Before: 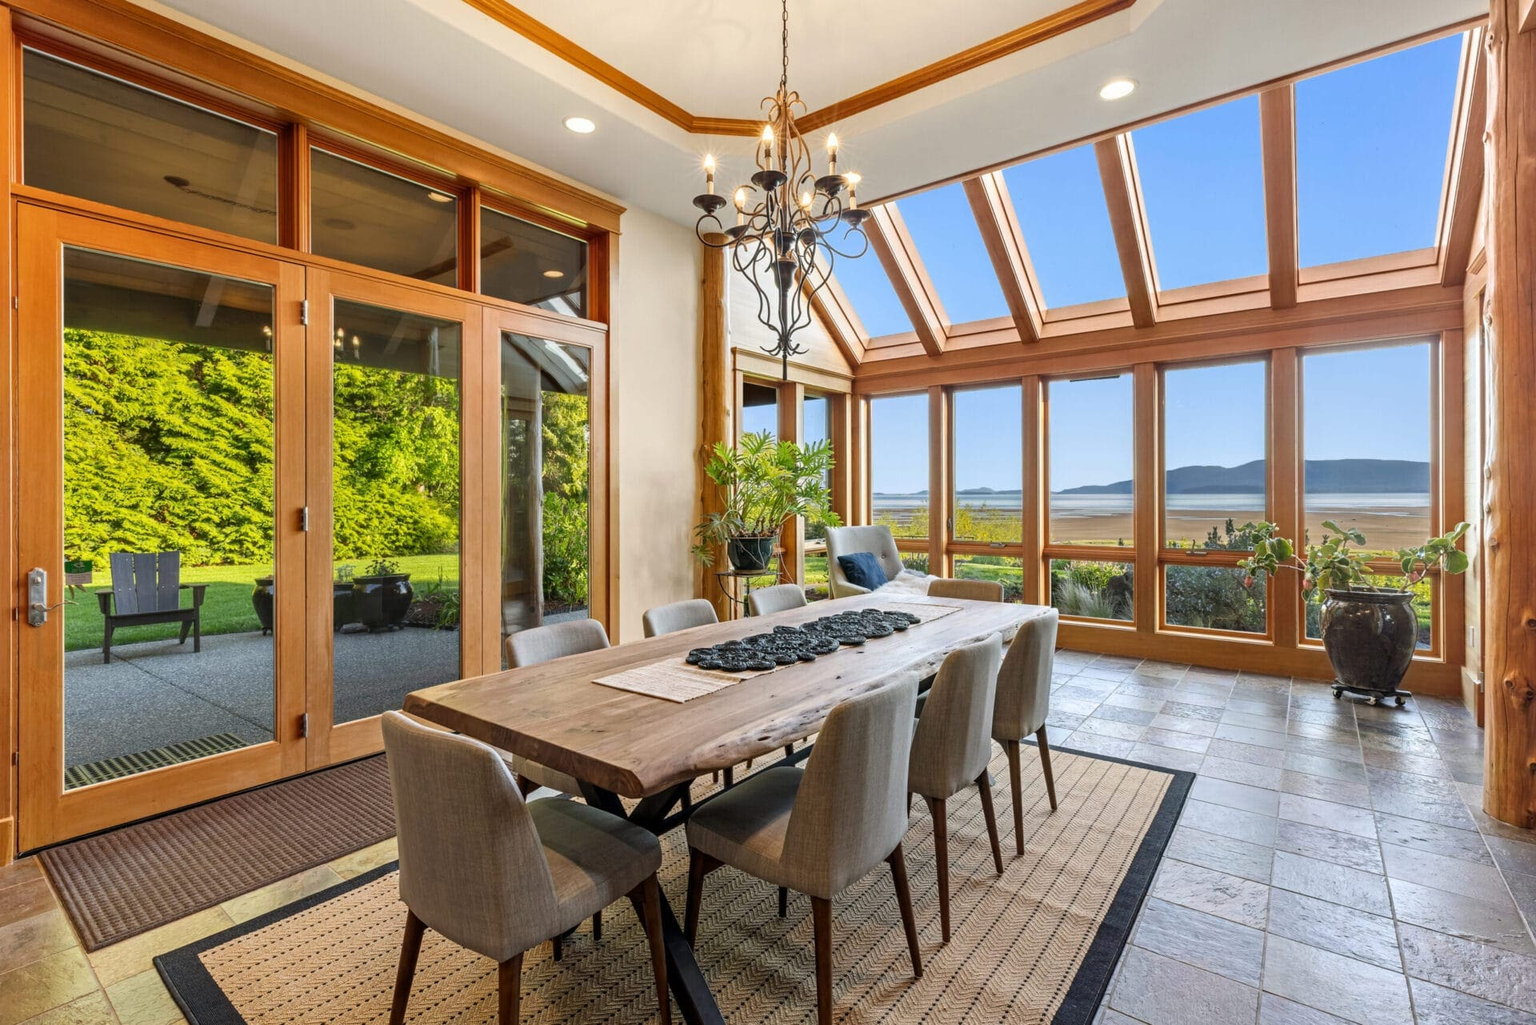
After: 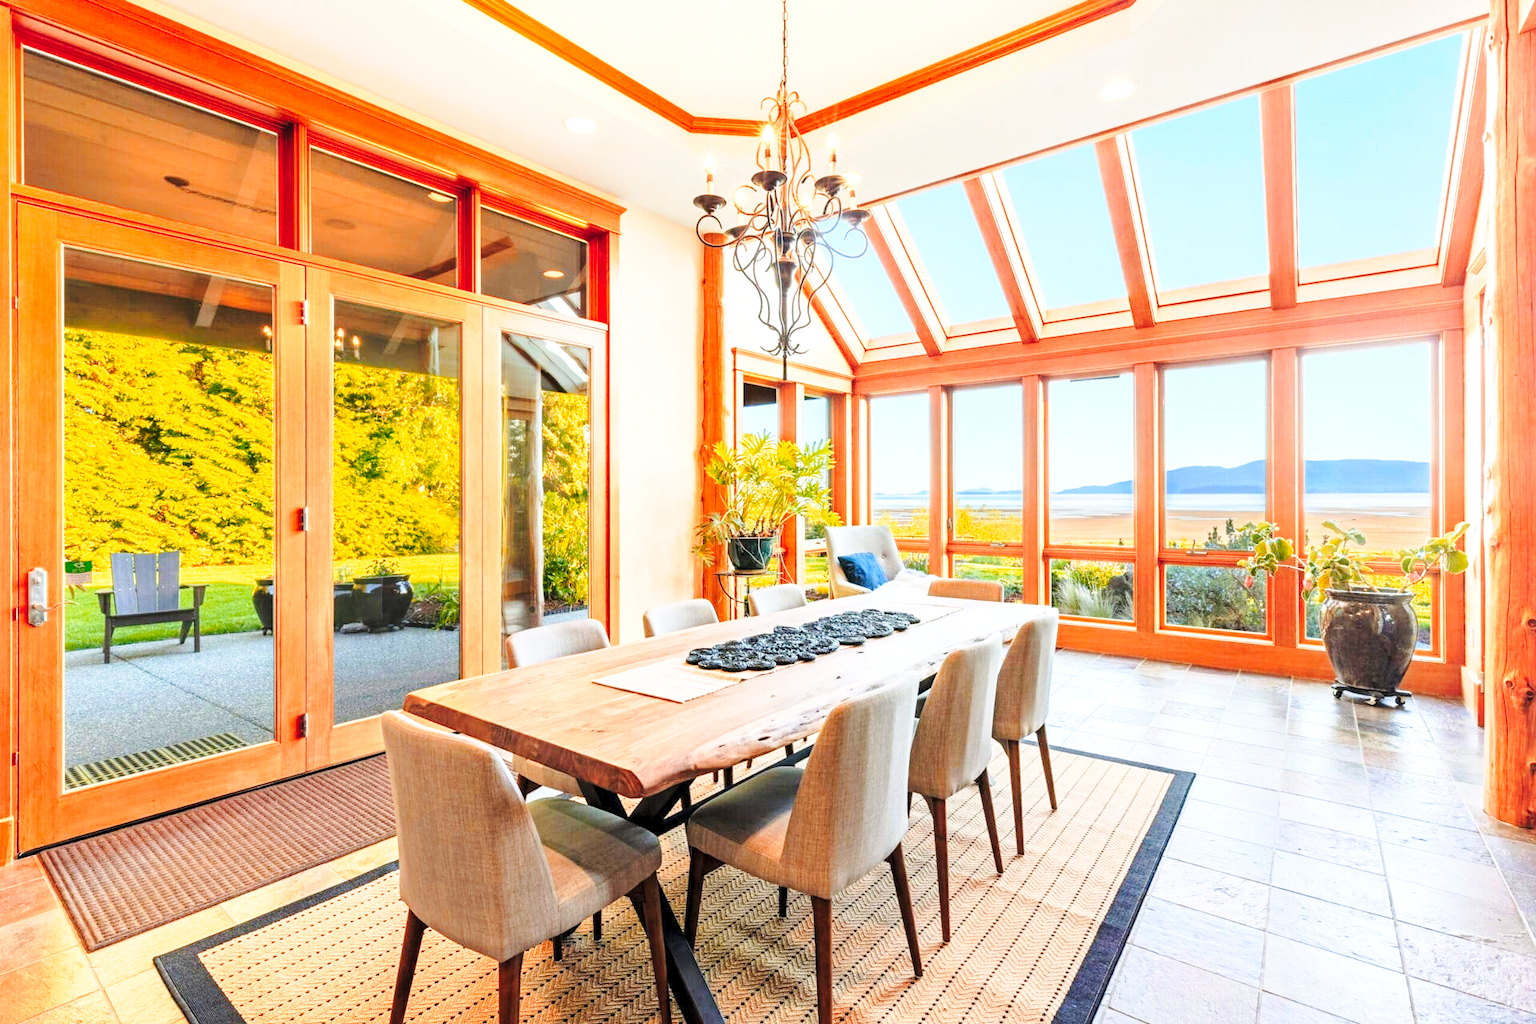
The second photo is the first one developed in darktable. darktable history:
base curve: curves: ch0 [(0, 0) (0.028, 0.03) (0.121, 0.232) (0.46, 0.748) (0.859, 0.968) (1, 1)], preserve colors none
color zones: curves: ch1 [(0, 0.469) (0.072, 0.457) (0.243, 0.494) (0.429, 0.5) (0.571, 0.5) (0.714, 0.5) (0.857, 0.5) (1, 0.469)]; ch2 [(0, 0.499) (0.143, 0.467) (0.242, 0.436) (0.429, 0.493) (0.571, 0.5) (0.714, 0.5) (0.857, 0.5) (1, 0.499)]
exposure: black level correction 0.001, exposure 0.5 EV, compensate exposure bias true, compensate highlight preservation false
contrast brightness saturation: contrast 0.07, brightness 0.18, saturation 0.4
